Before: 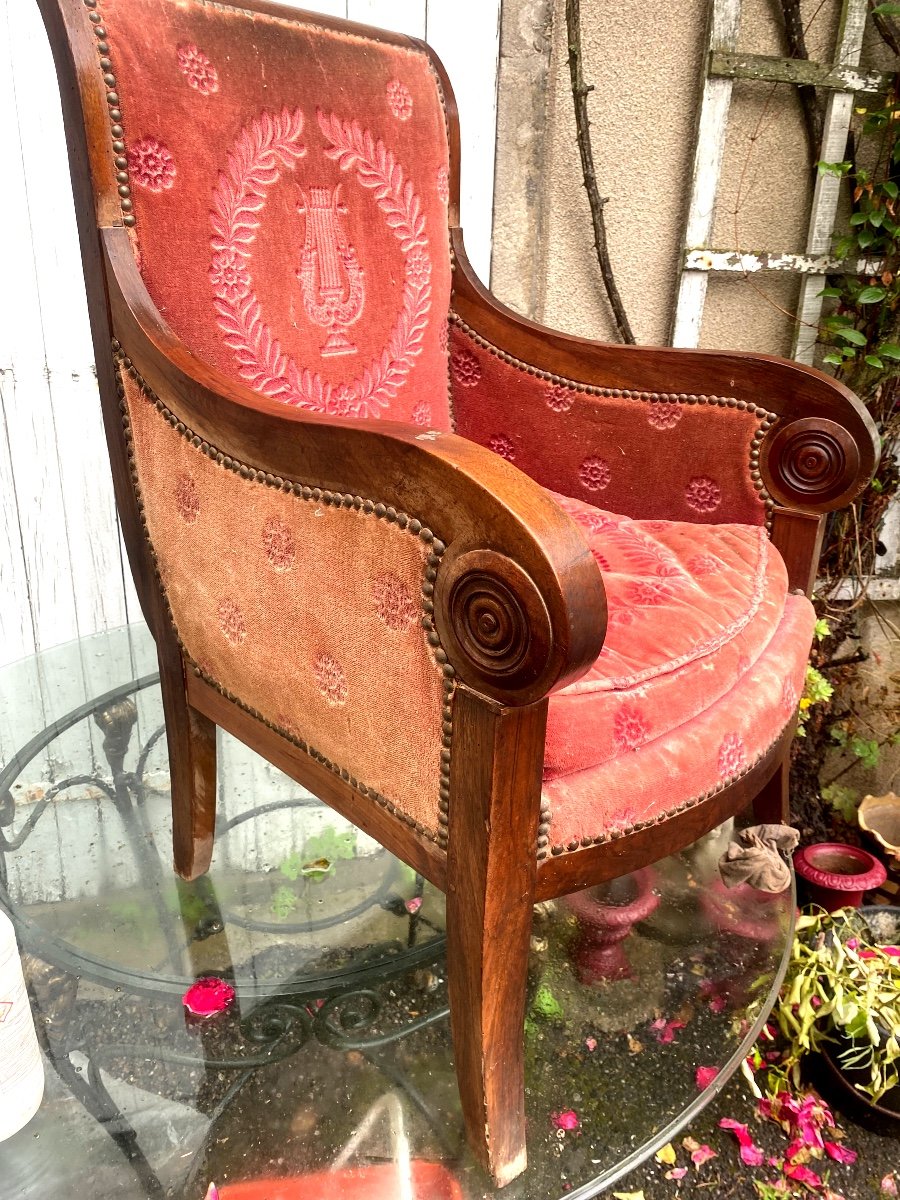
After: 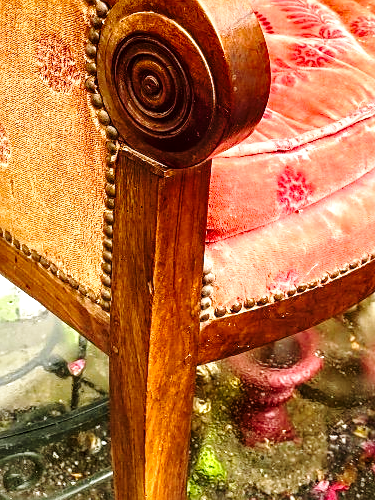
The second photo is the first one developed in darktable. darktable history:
crop: left 37.546%, top 44.862%, right 20.737%, bottom 13.397%
color balance rgb: linear chroma grading › global chroma 9.866%, perceptual saturation grading › global saturation 19.579%
contrast brightness saturation: saturation -0.1
base curve: curves: ch0 [(0, 0) (0.028, 0.03) (0.121, 0.232) (0.46, 0.748) (0.859, 0.968) (1, 1)], preserve colors none
sharpen: radius 1.818, amount 0.411, threshold 1.158
local contrast: on, module defaults
shadows and highlights: radius 172.43, shadows 26.15, white point adjustment 3.02, highlights -68.05, highlights color adjustment 89.73%, soften with gaussian
